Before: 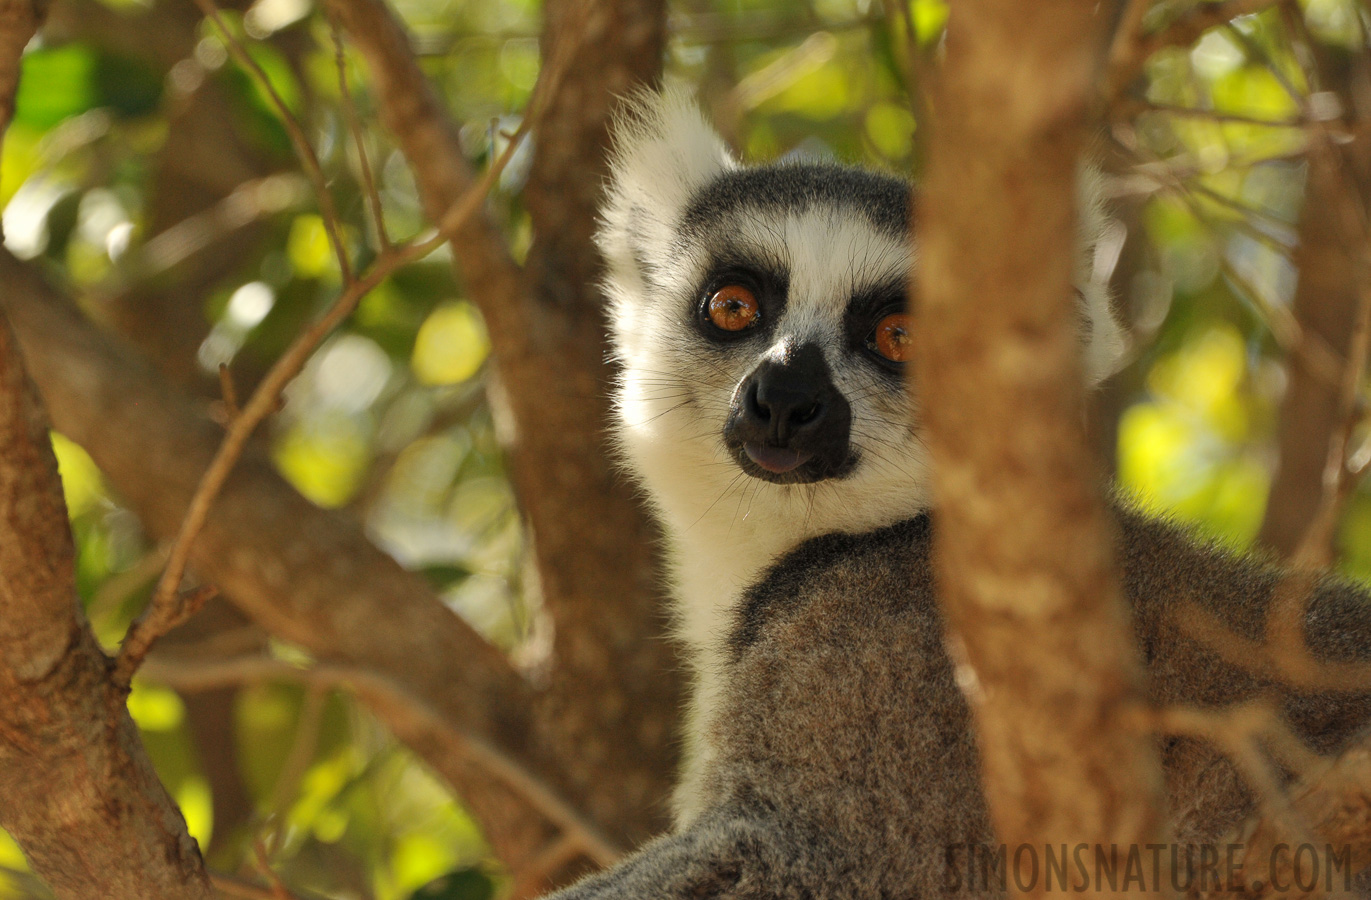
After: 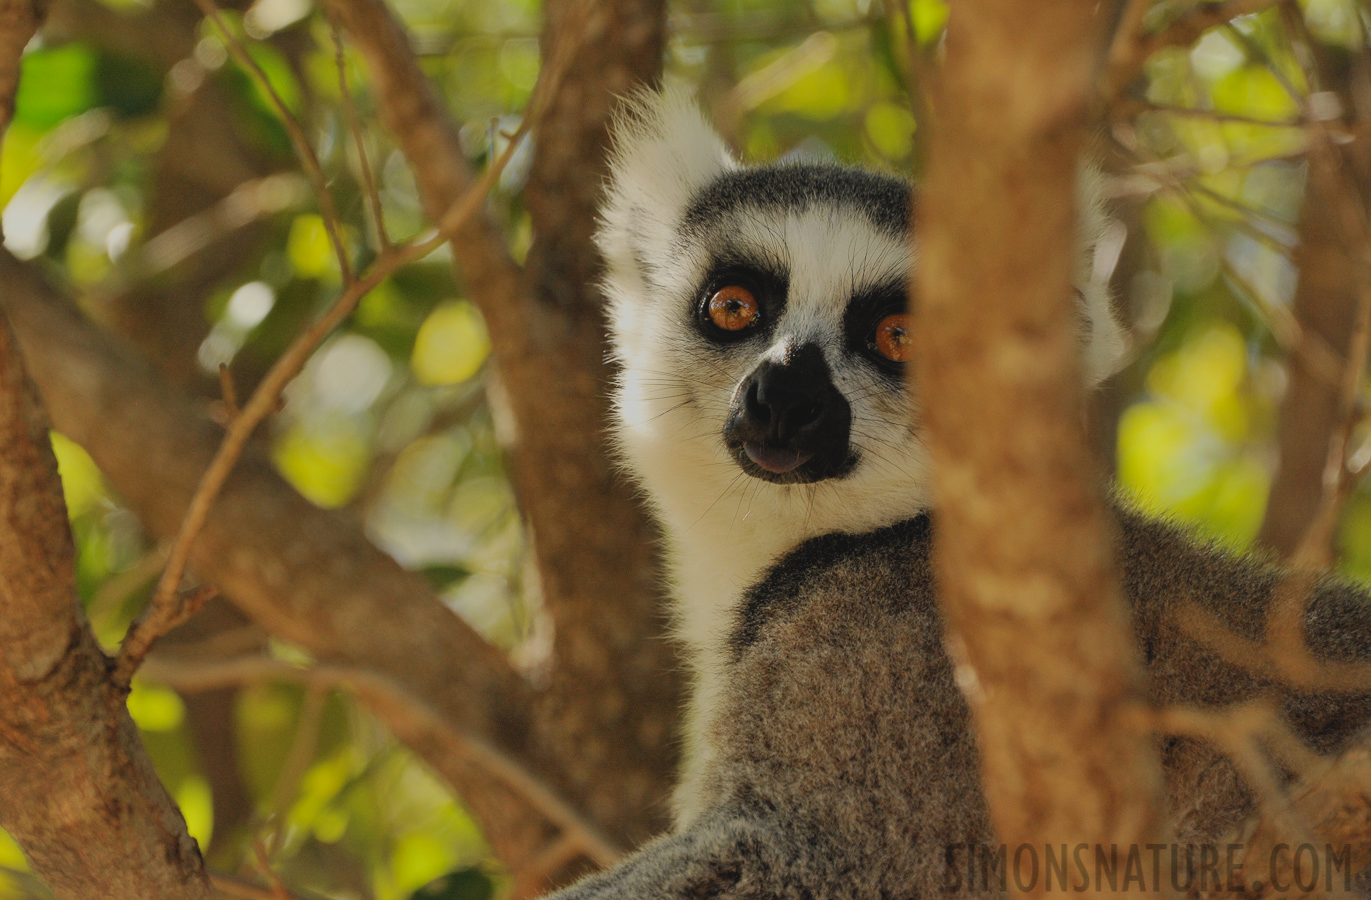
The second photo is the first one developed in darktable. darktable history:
contrast brightness saturation: contrast -0.112
filmic rgb: black relative exposure -7.65 EV, white relative exposure 4.56 EV, hardness 3.61
